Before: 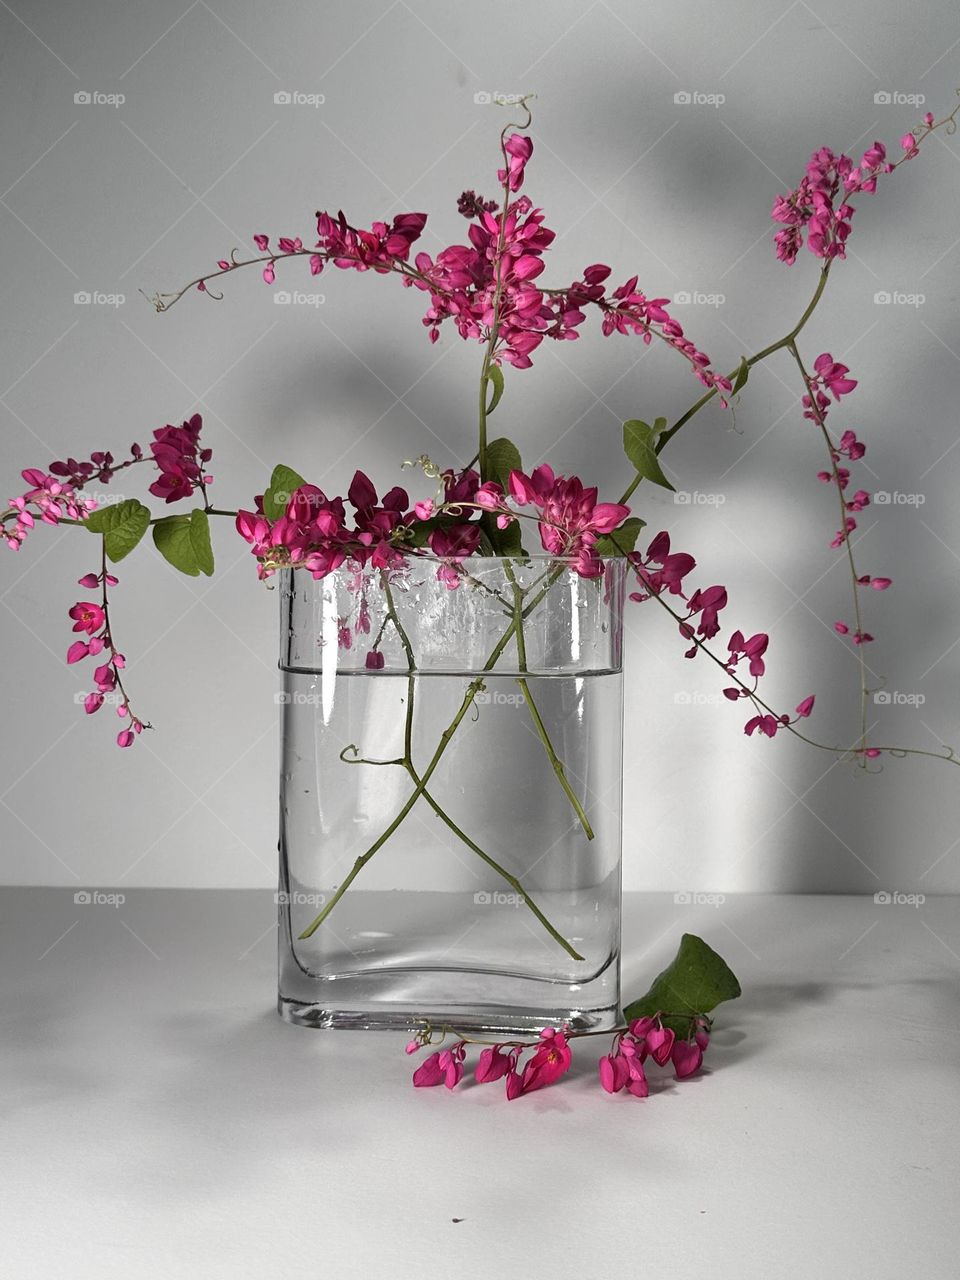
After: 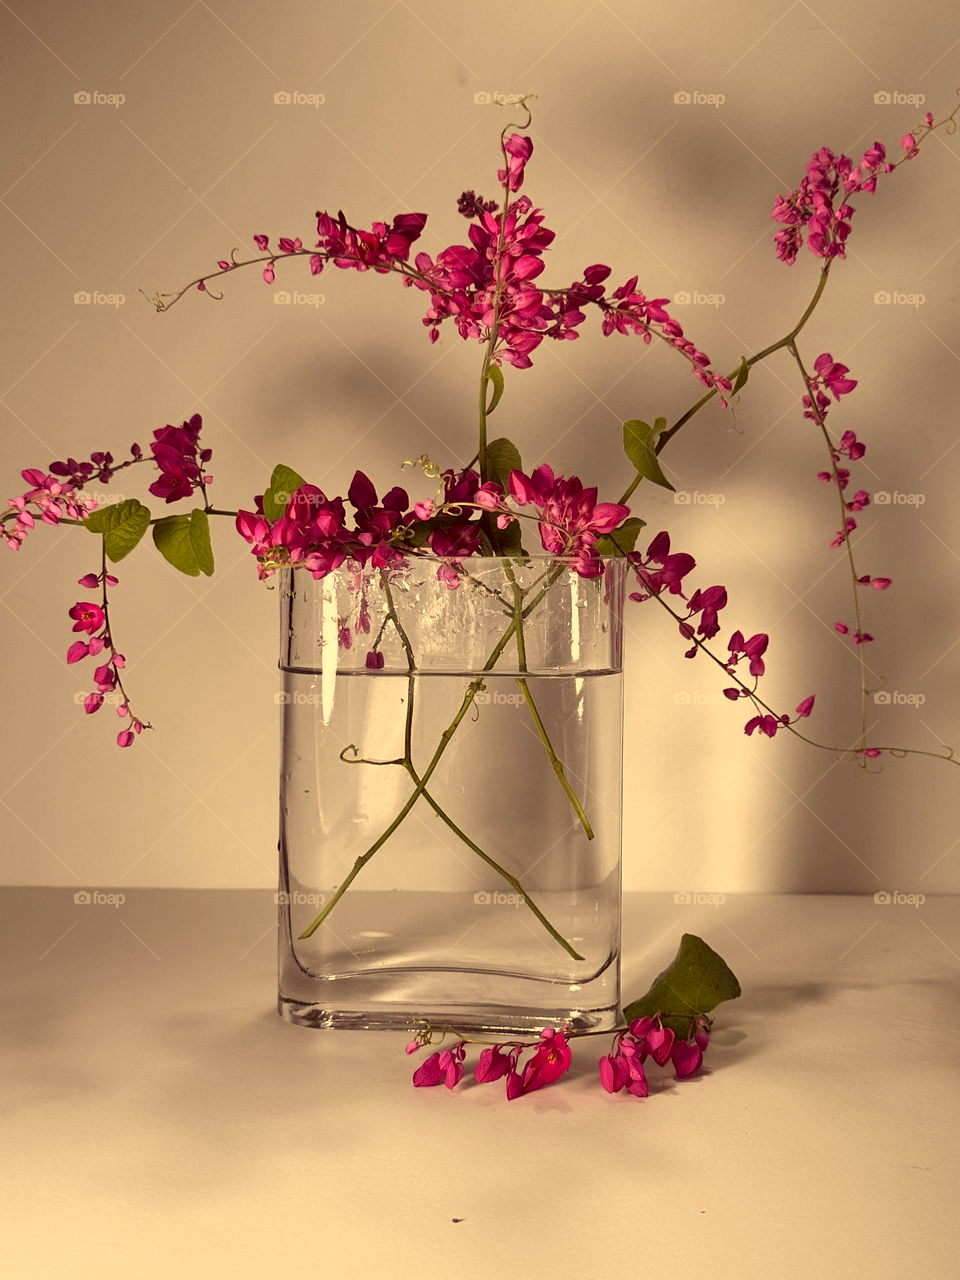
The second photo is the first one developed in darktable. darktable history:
color correction: highlights a* 10.12, highlights b* 39.04, shadows a* 14.62, shadows b* 3.37
contrast brightness saturation: contrast 0.01, saturation -0.05
white balance: red 0.978, blue 0.999
